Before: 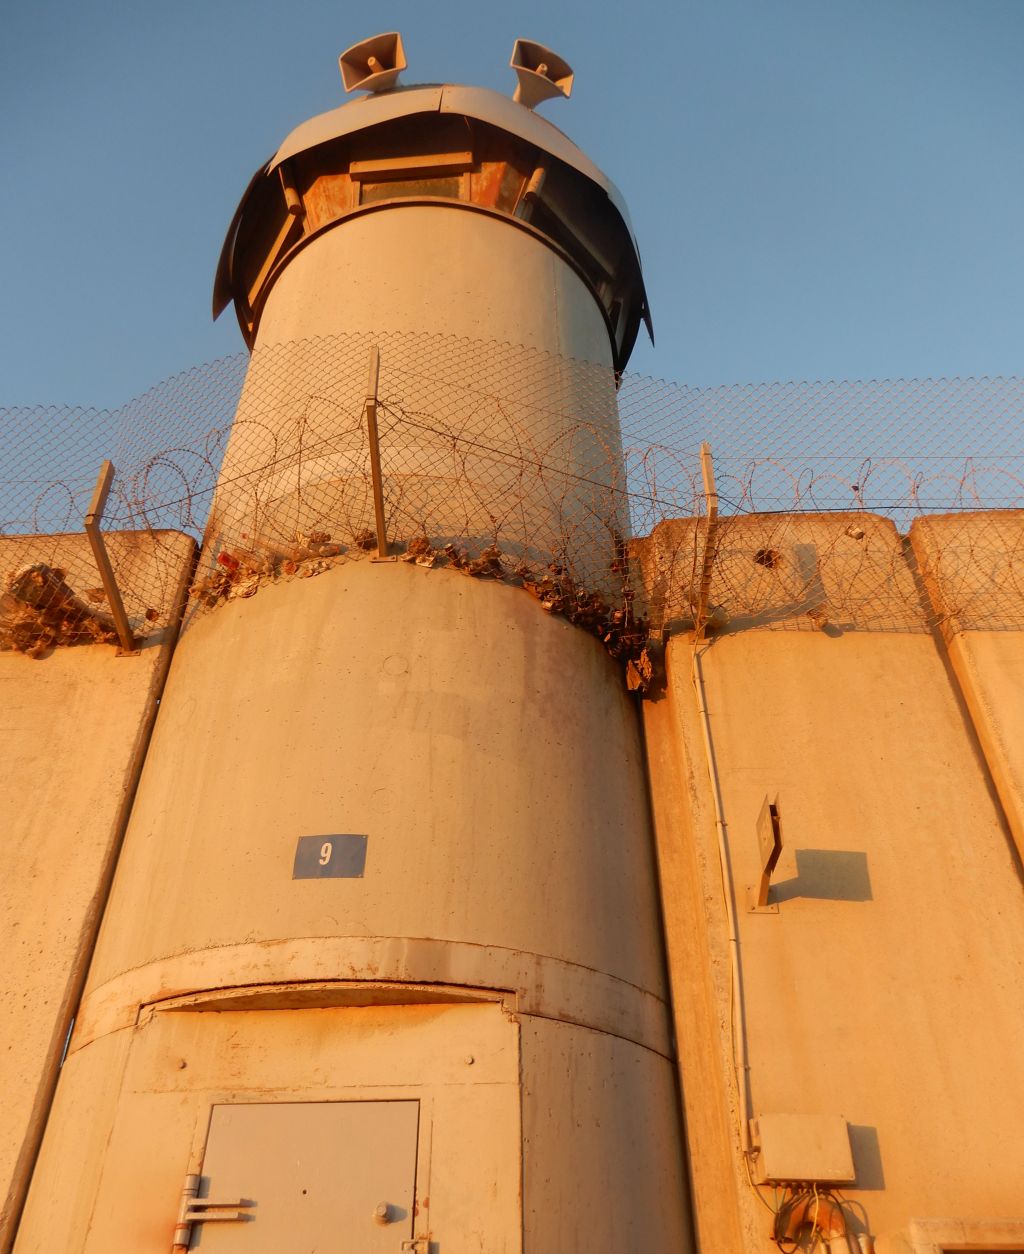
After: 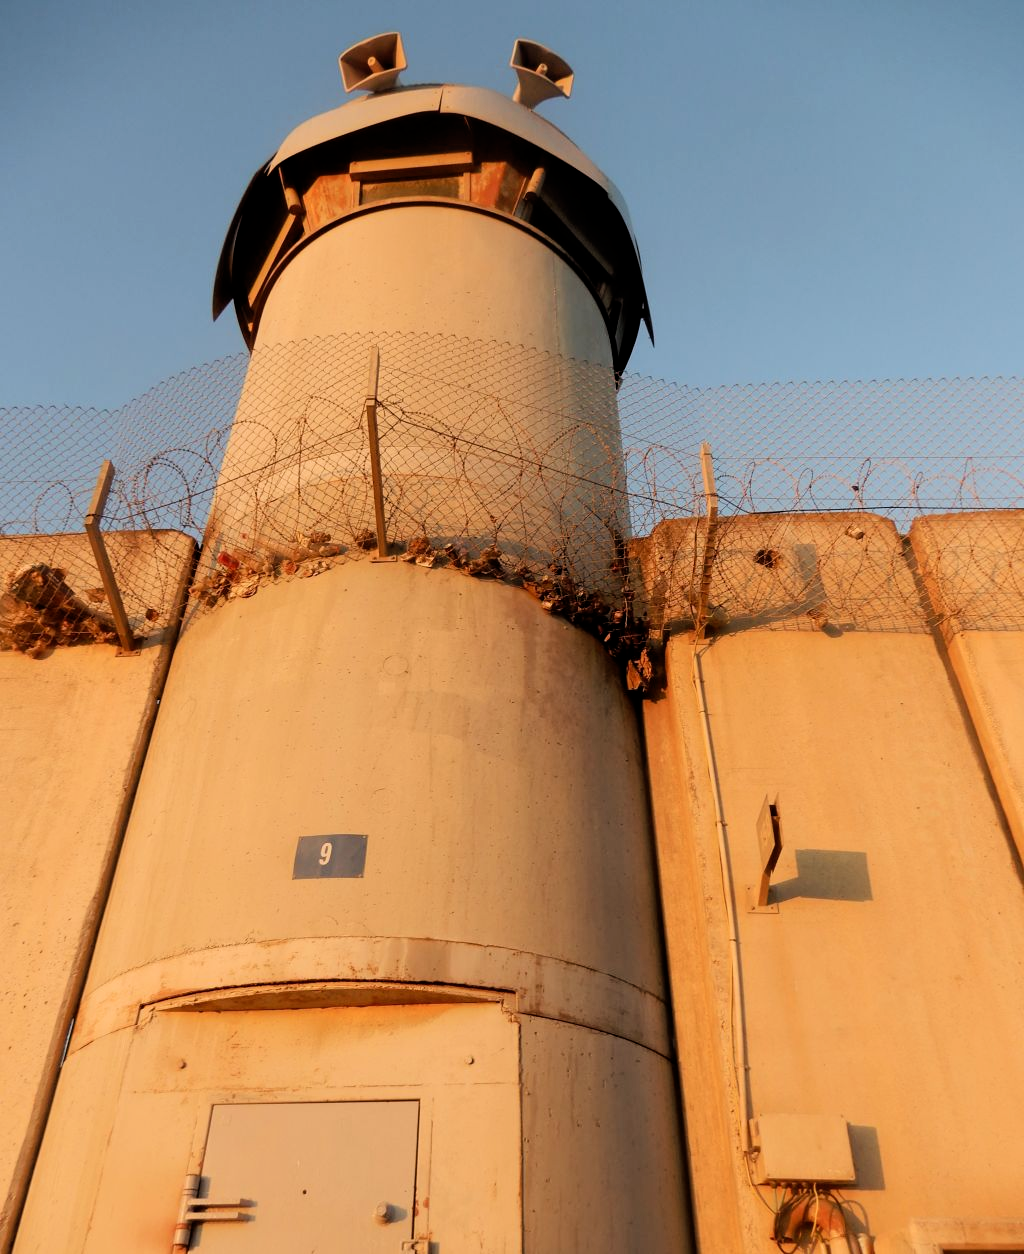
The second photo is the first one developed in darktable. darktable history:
filmic rgb: middle gray luminance 10.09%, black relative exposure -8.61 EV, white relative exposure 3.29 EV, target black luminance 0%, hardness 5.2, latitude 44.59%, contrast 1.308, highlights saturation mix 5.64%, shadows ↔ highlights balance 24.17%
